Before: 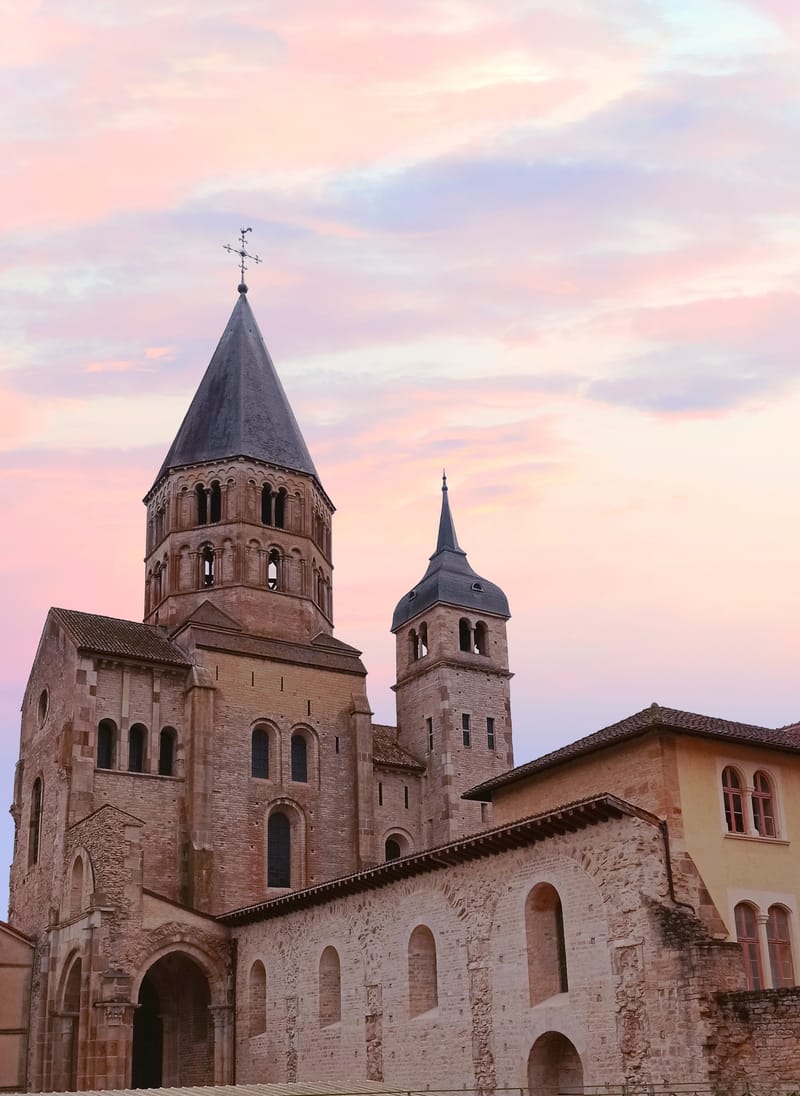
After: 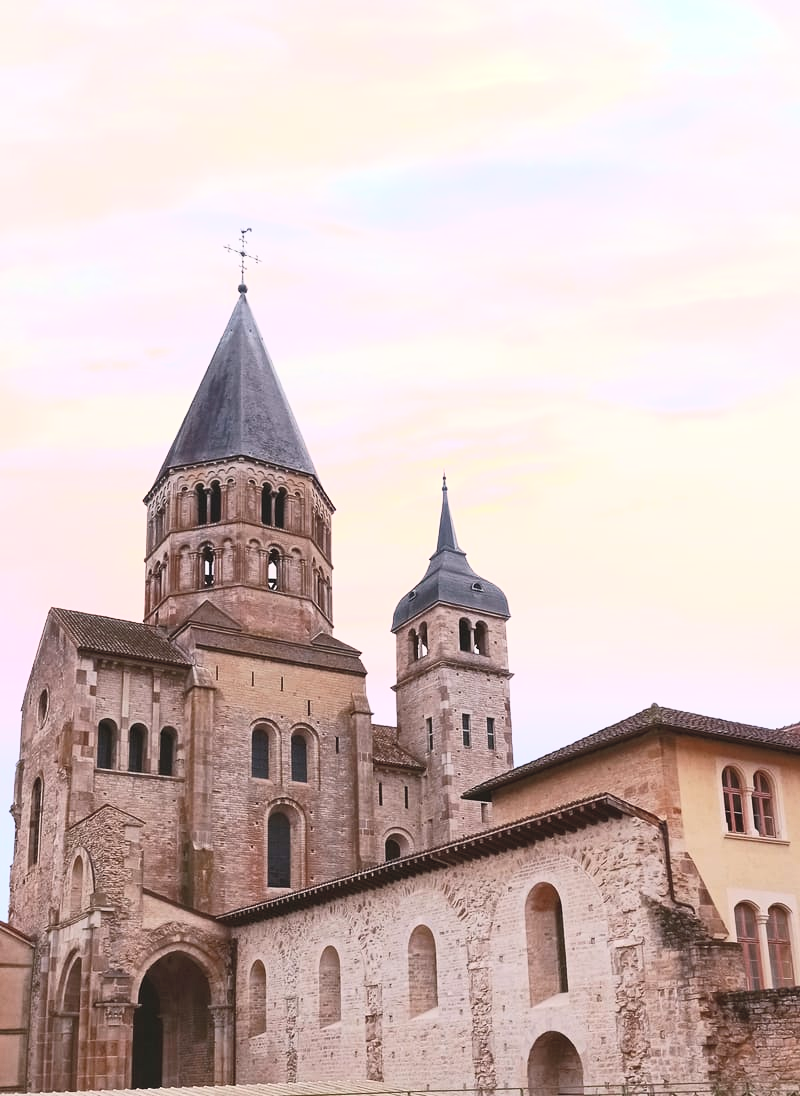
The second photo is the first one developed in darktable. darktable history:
contrast brightness saturation: contrast 0.382, brightness 0.543
